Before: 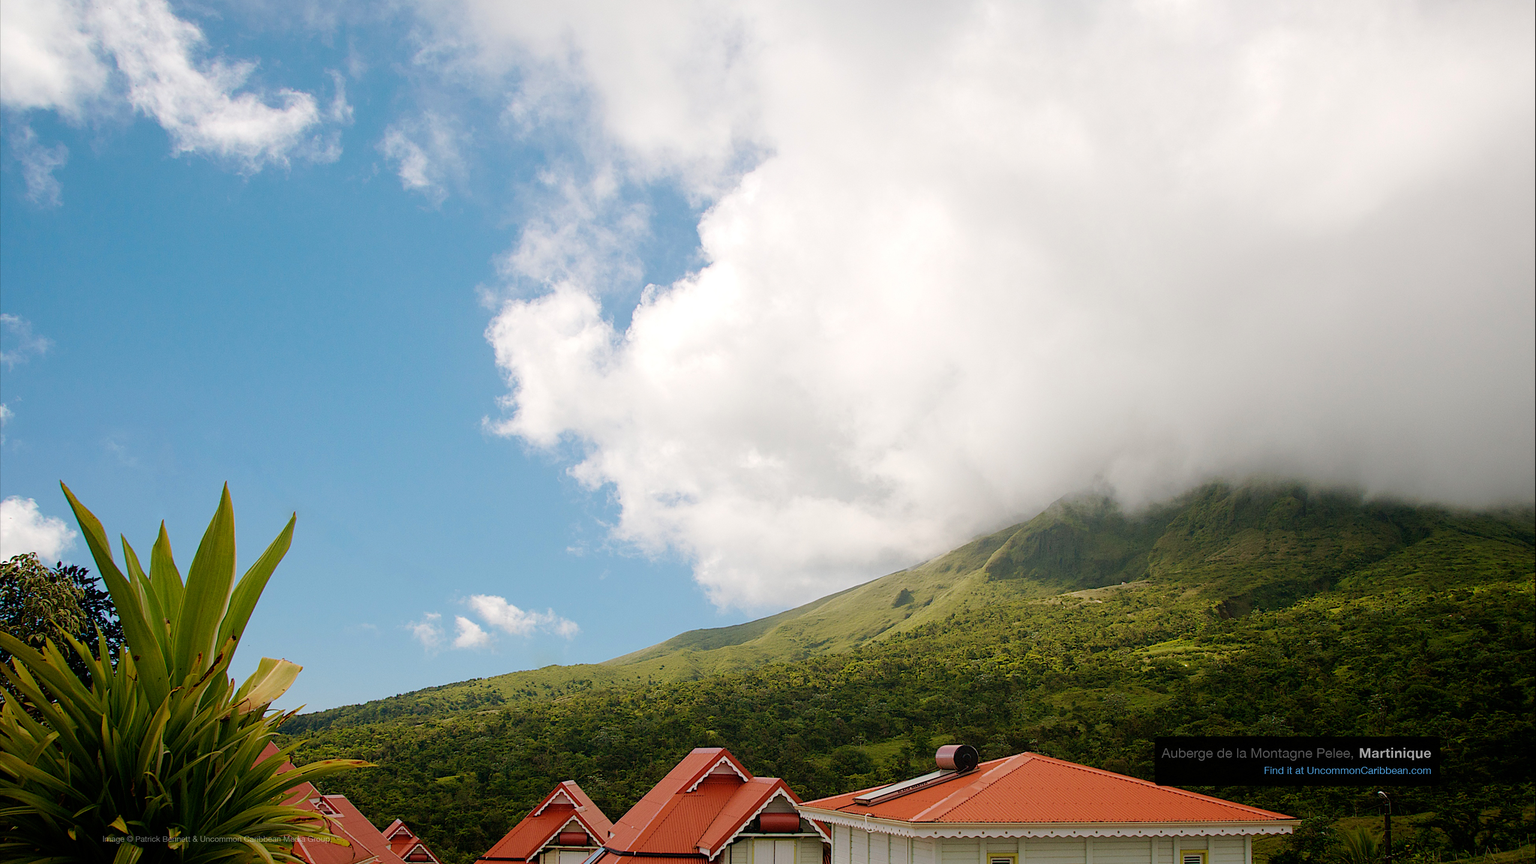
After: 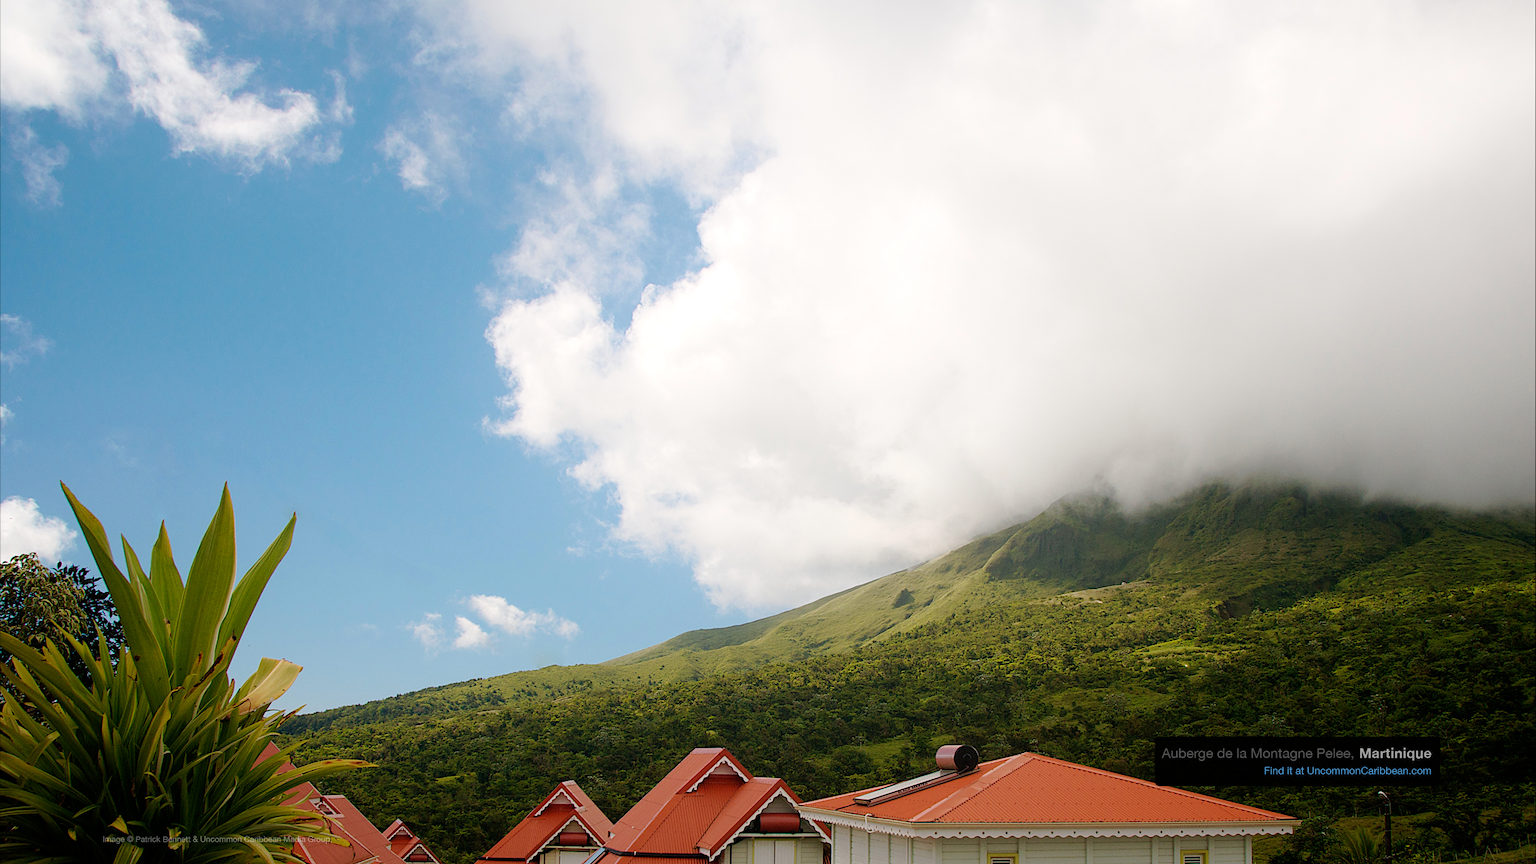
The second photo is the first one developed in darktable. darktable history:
shadows and highlights: shadows 1.11, highlights 38.06, highlights color adjustment 0.735%
